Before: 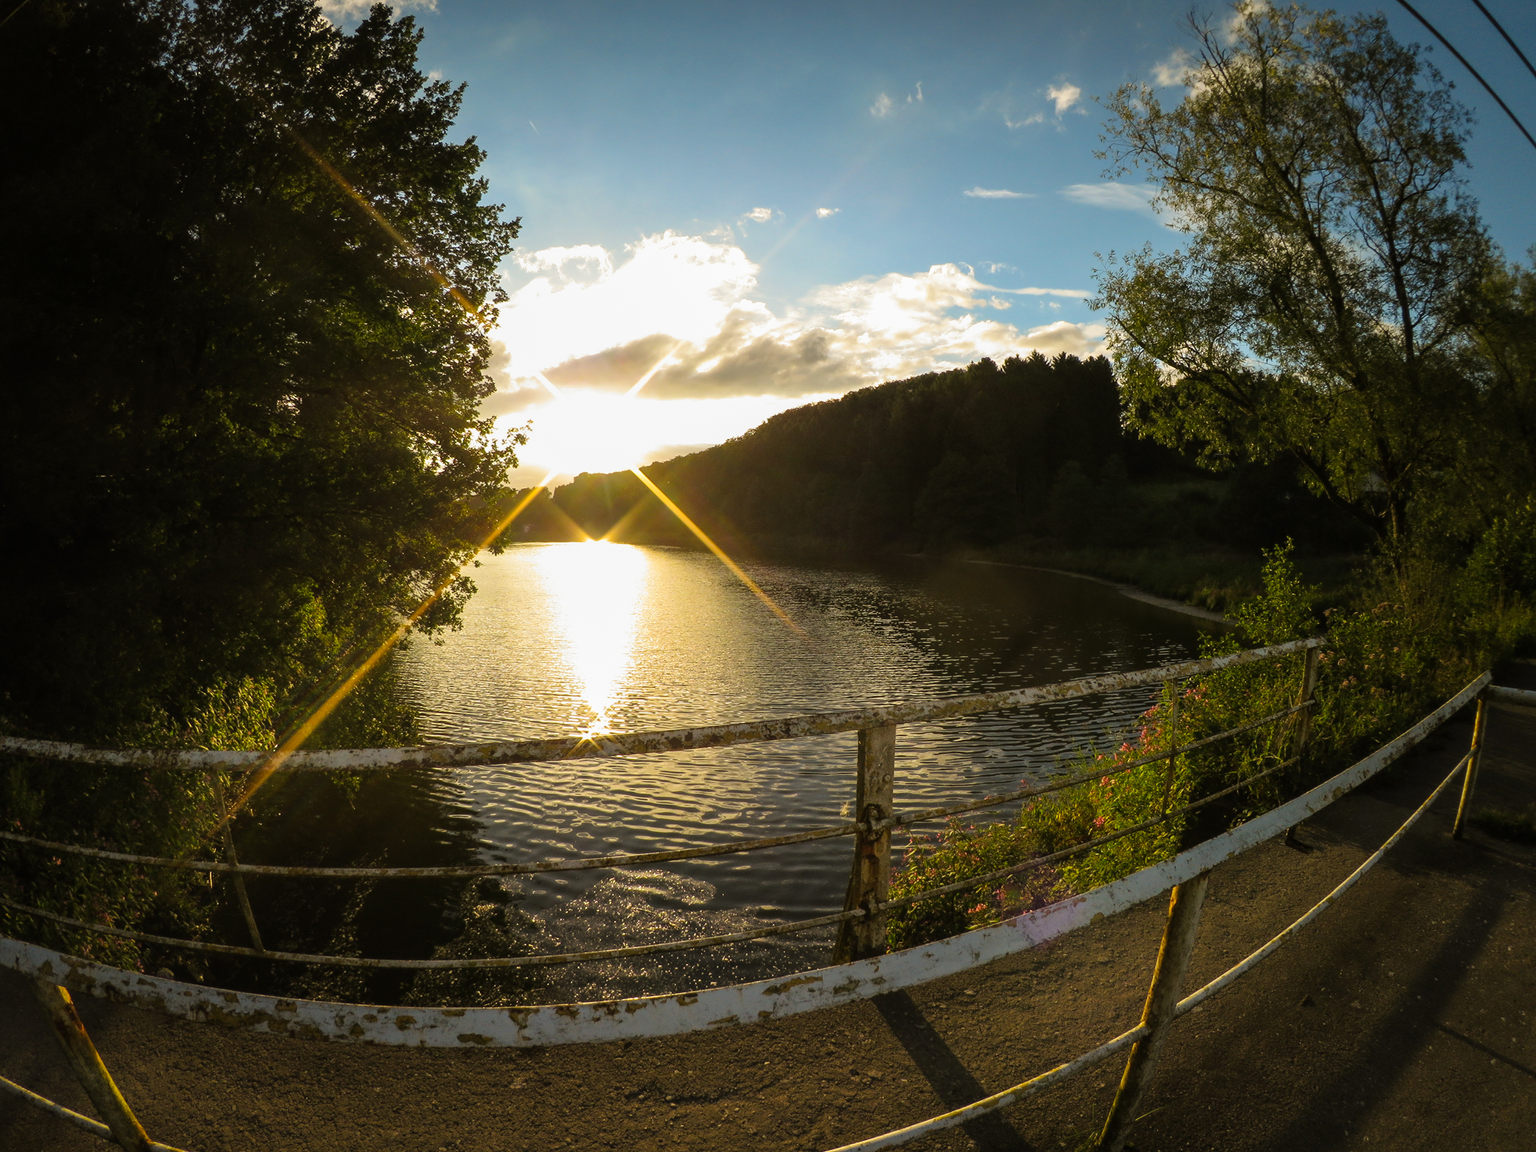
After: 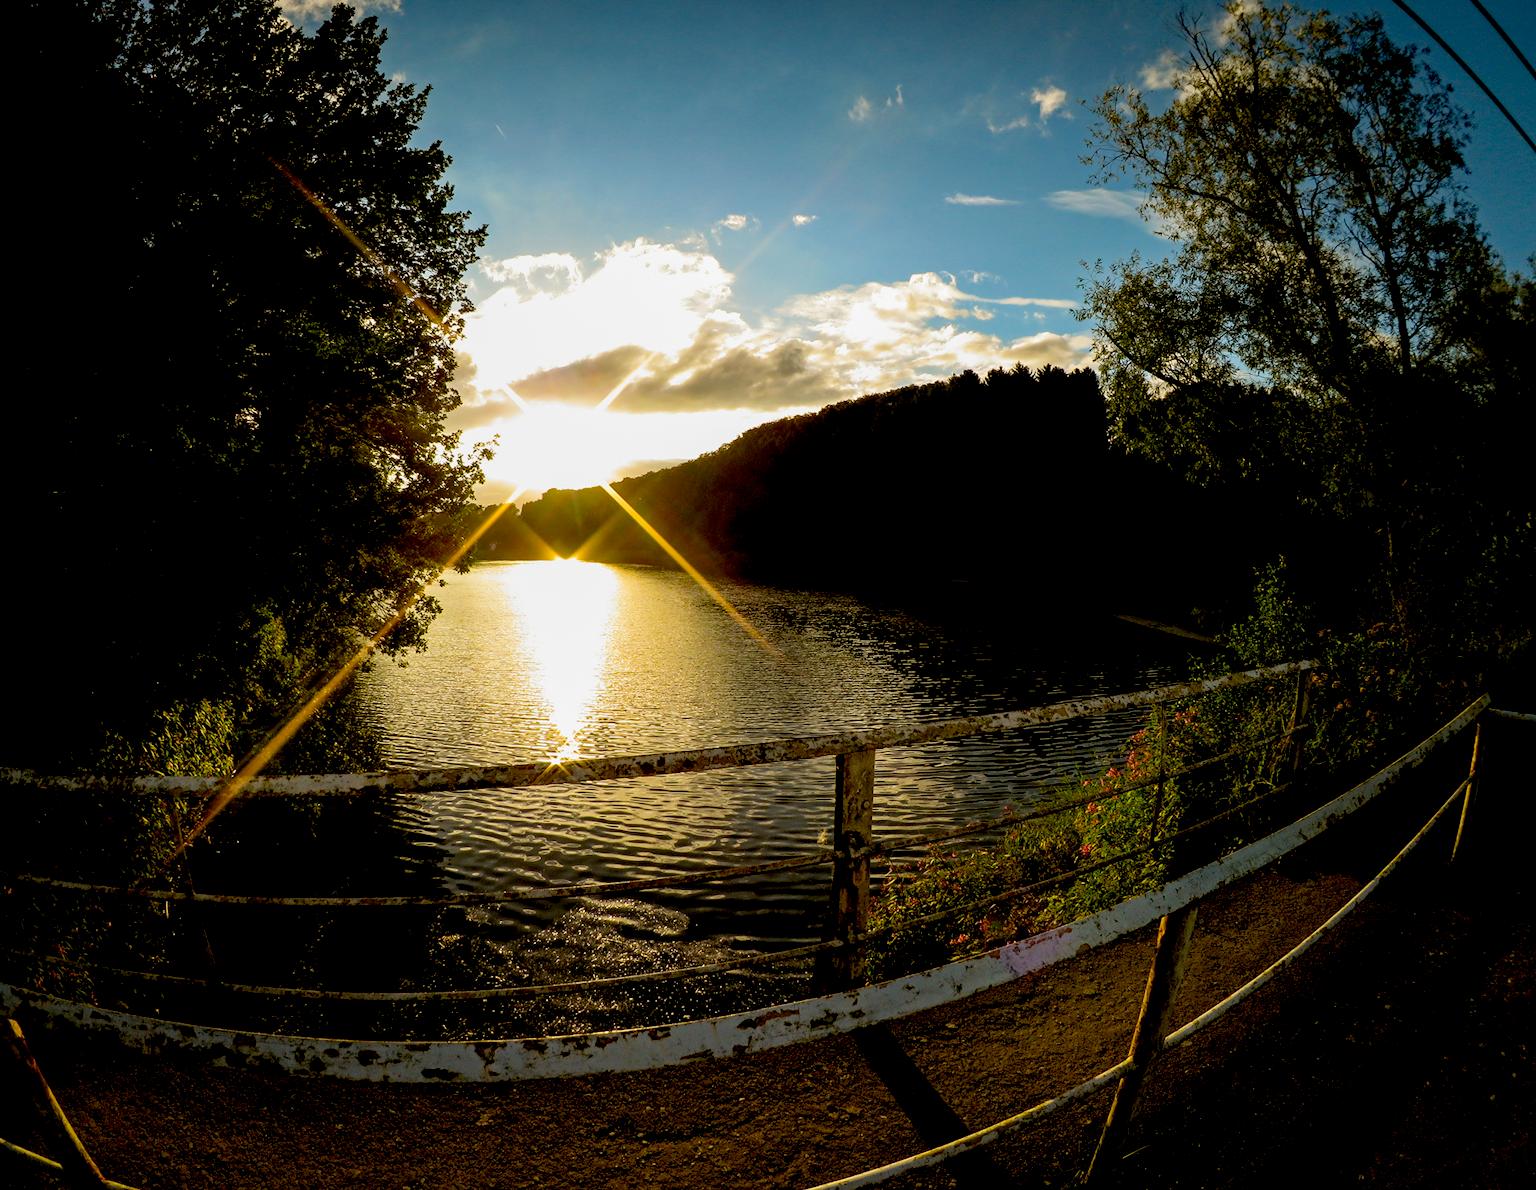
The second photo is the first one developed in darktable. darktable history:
exposure: black level correction 0.029, exposure -0.073 EV, compensate highlight preservation false
haze removal: strength 0.29, distance 0.25, compatibility mode true, adaptive false
crop and rotate: left 3.238%
